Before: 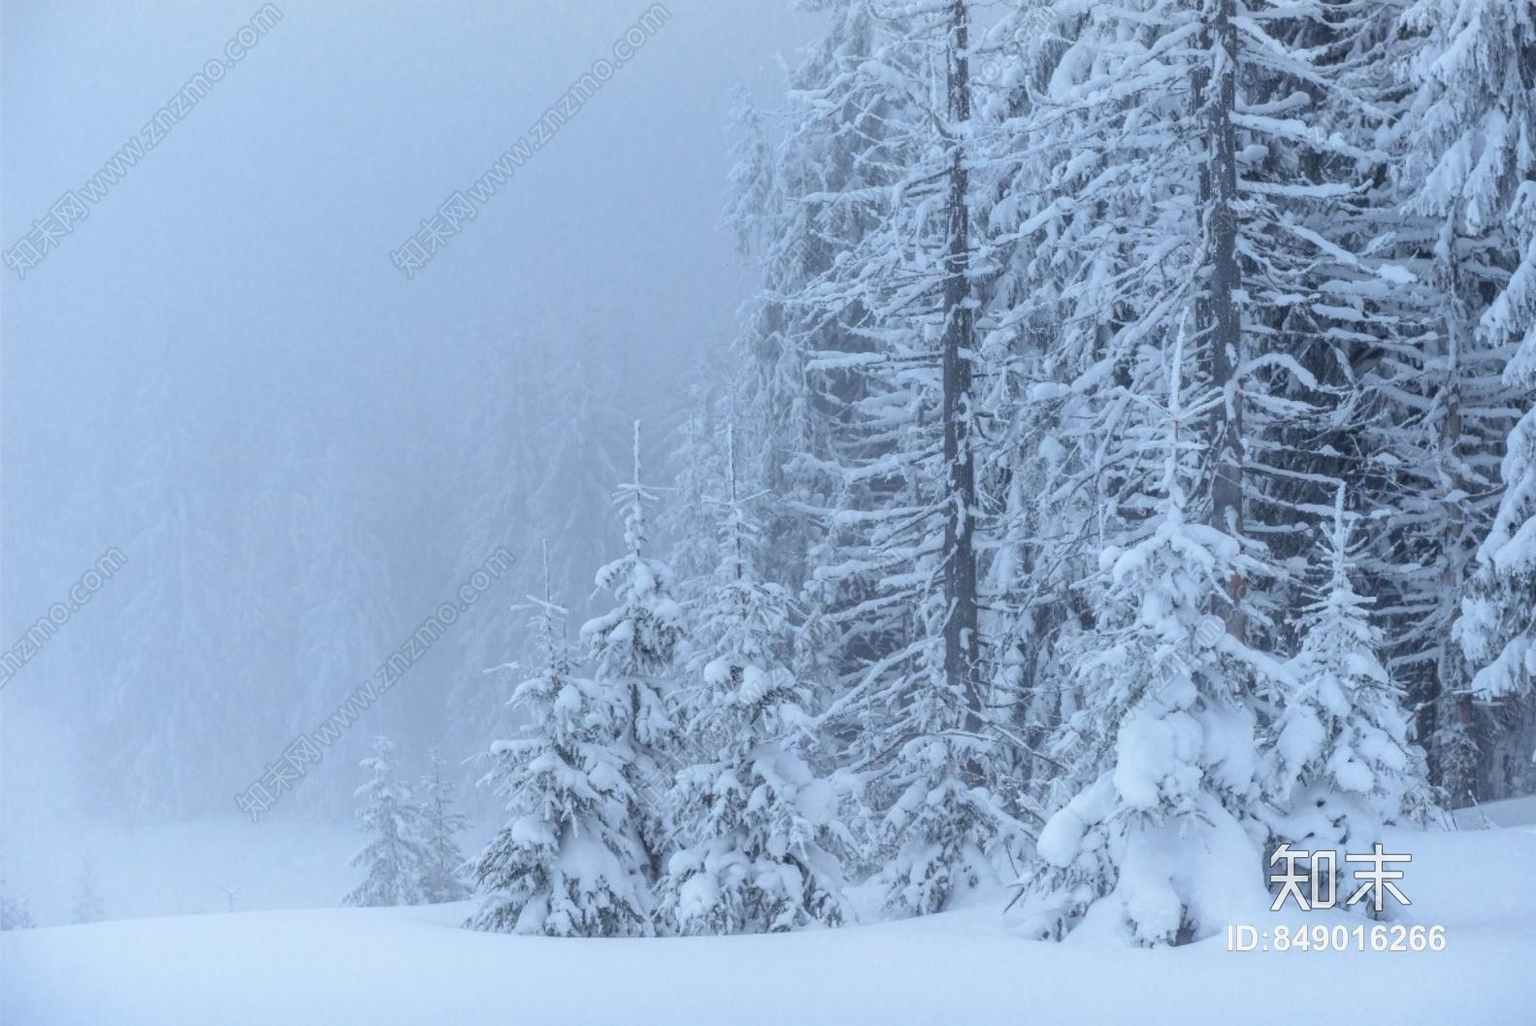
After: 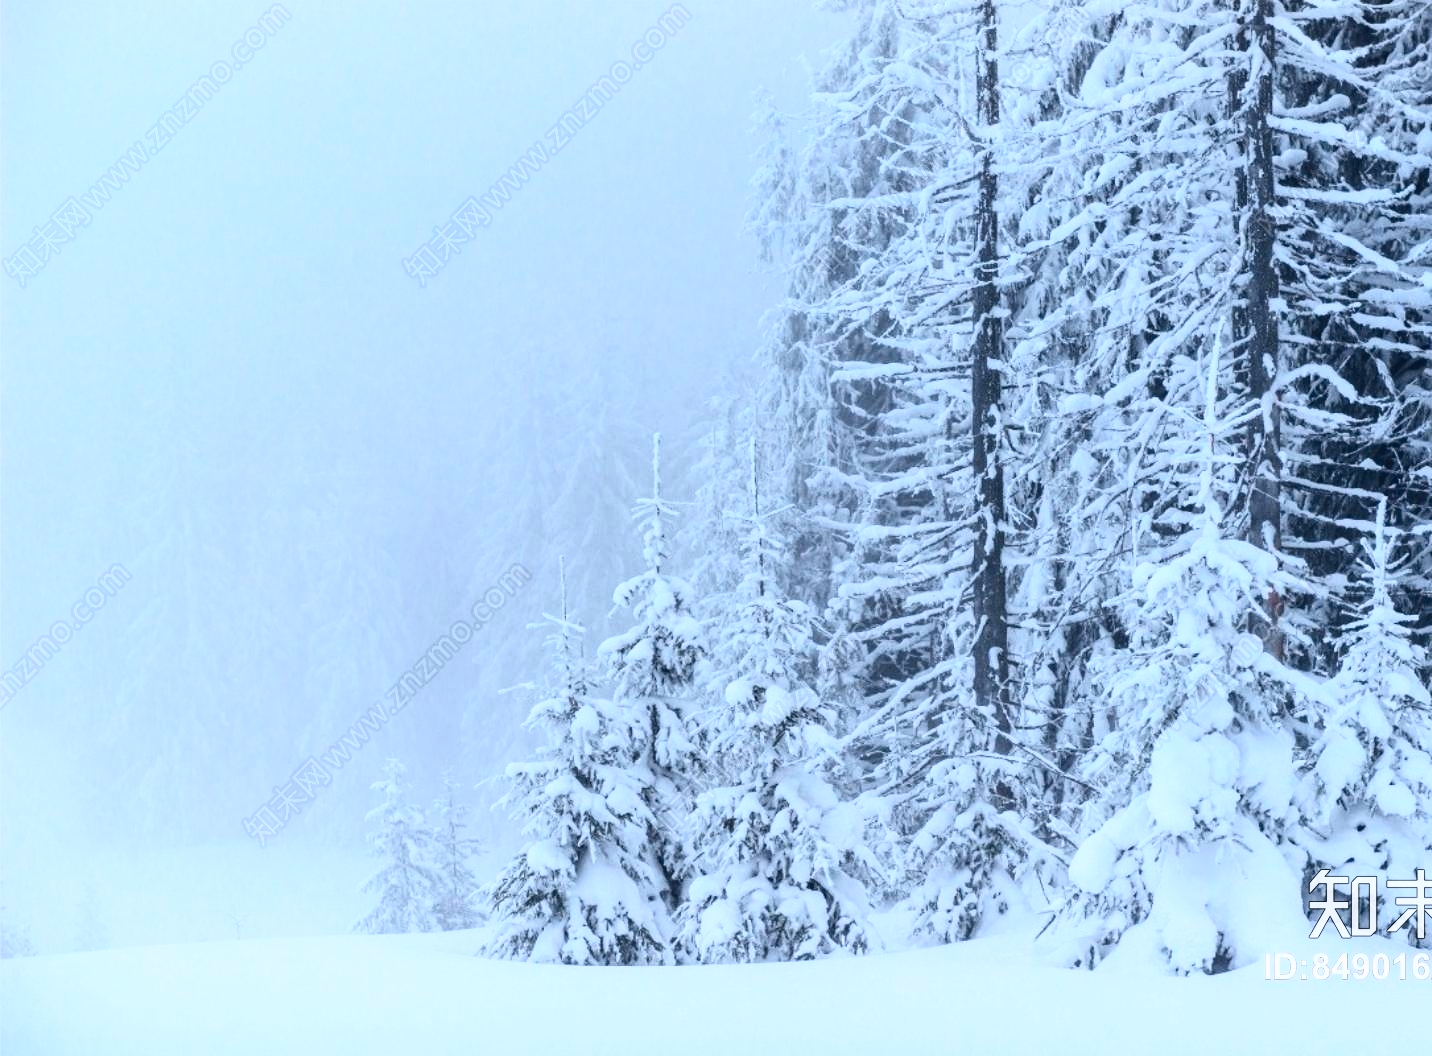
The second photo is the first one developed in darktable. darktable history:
contrast brightness saturation: contrast 0.4, brightness 0.05, saturation 0.25
crop: right 9.509%, bottom 0.031%
